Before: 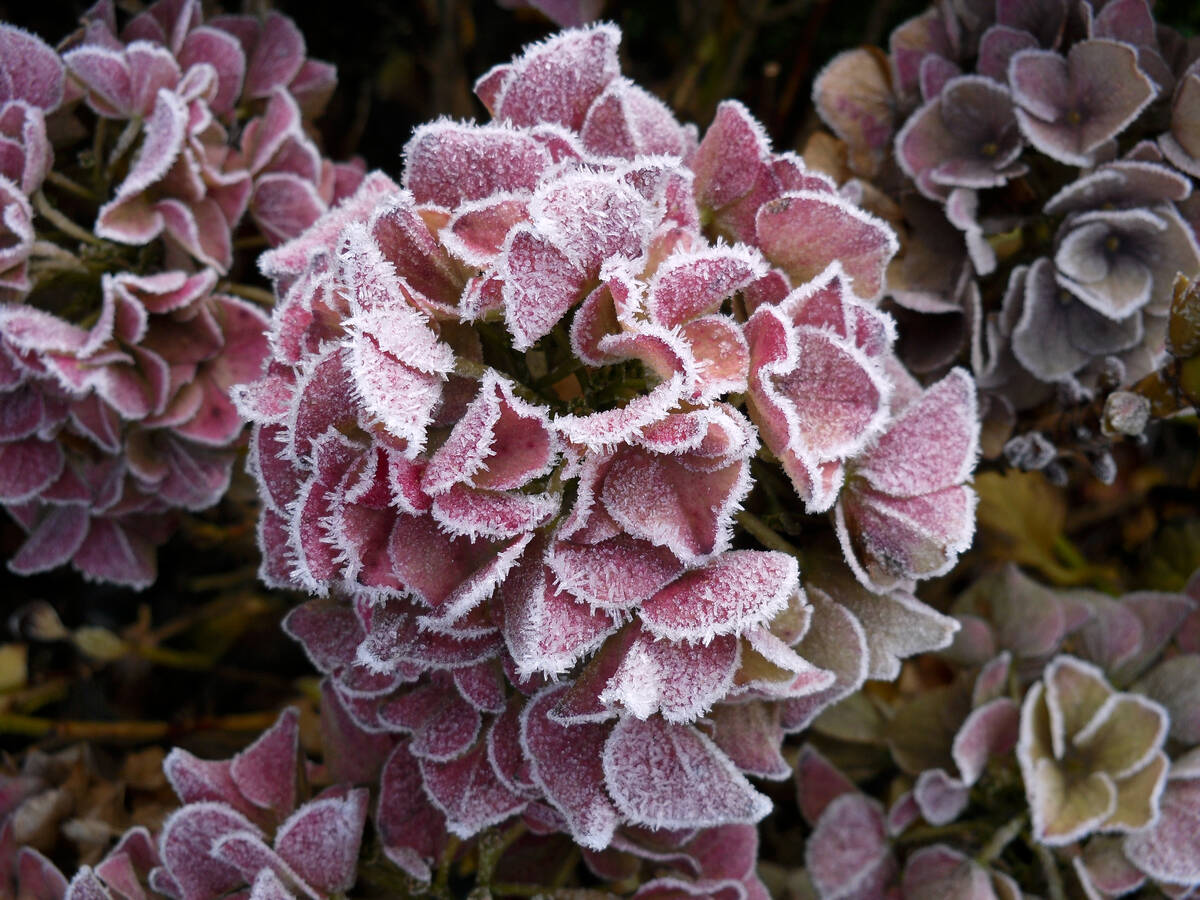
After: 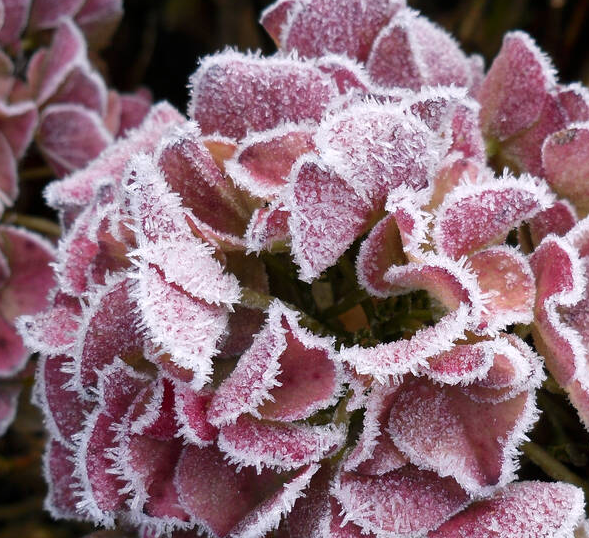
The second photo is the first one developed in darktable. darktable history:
crop: left 17.903%, top 7.707%, right 32.949%, bottom 32.441%
